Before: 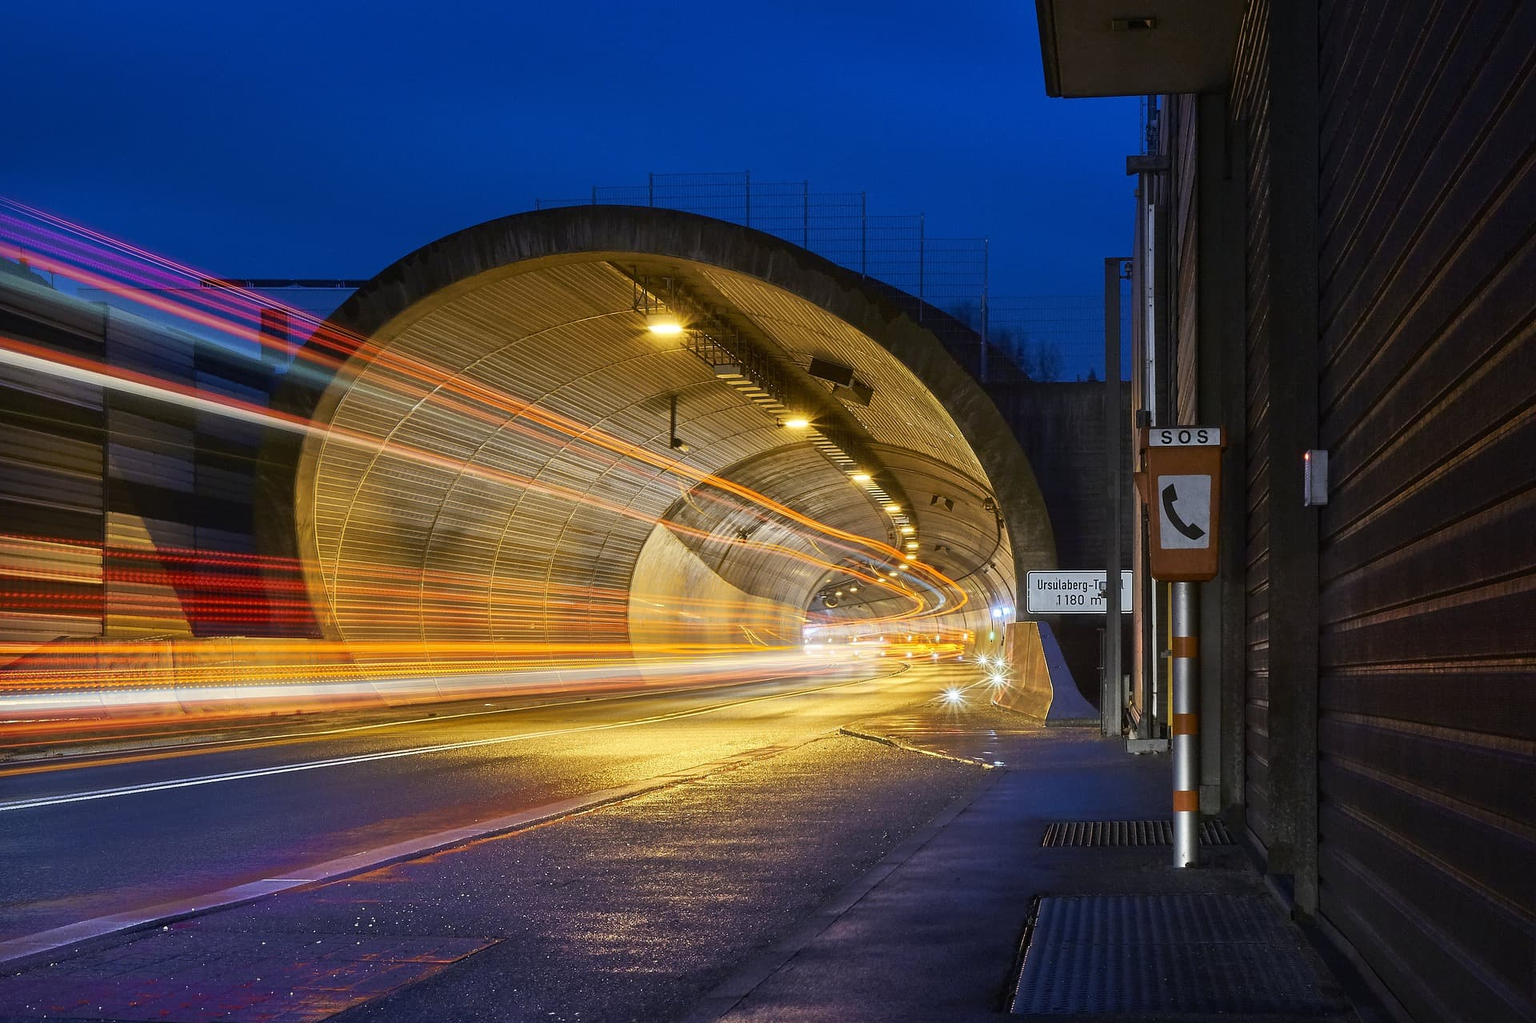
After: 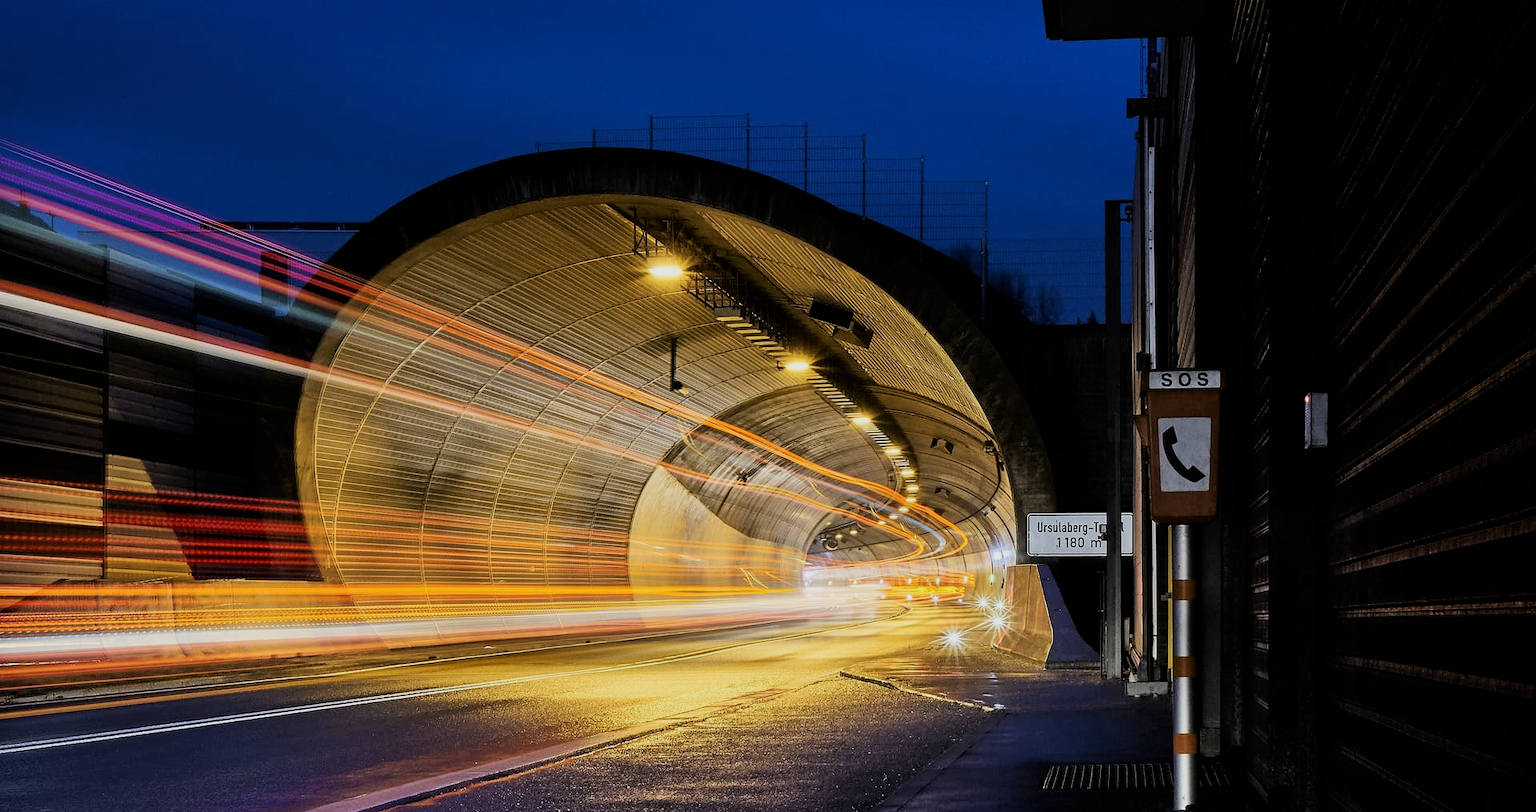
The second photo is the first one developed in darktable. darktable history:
crop and rotate: top 5.667%, bottom 14.937%
filmic rgb: black relative exposure -5 EV, hardness 2.88, contrast 1.3, highlights saturation mix -30%
